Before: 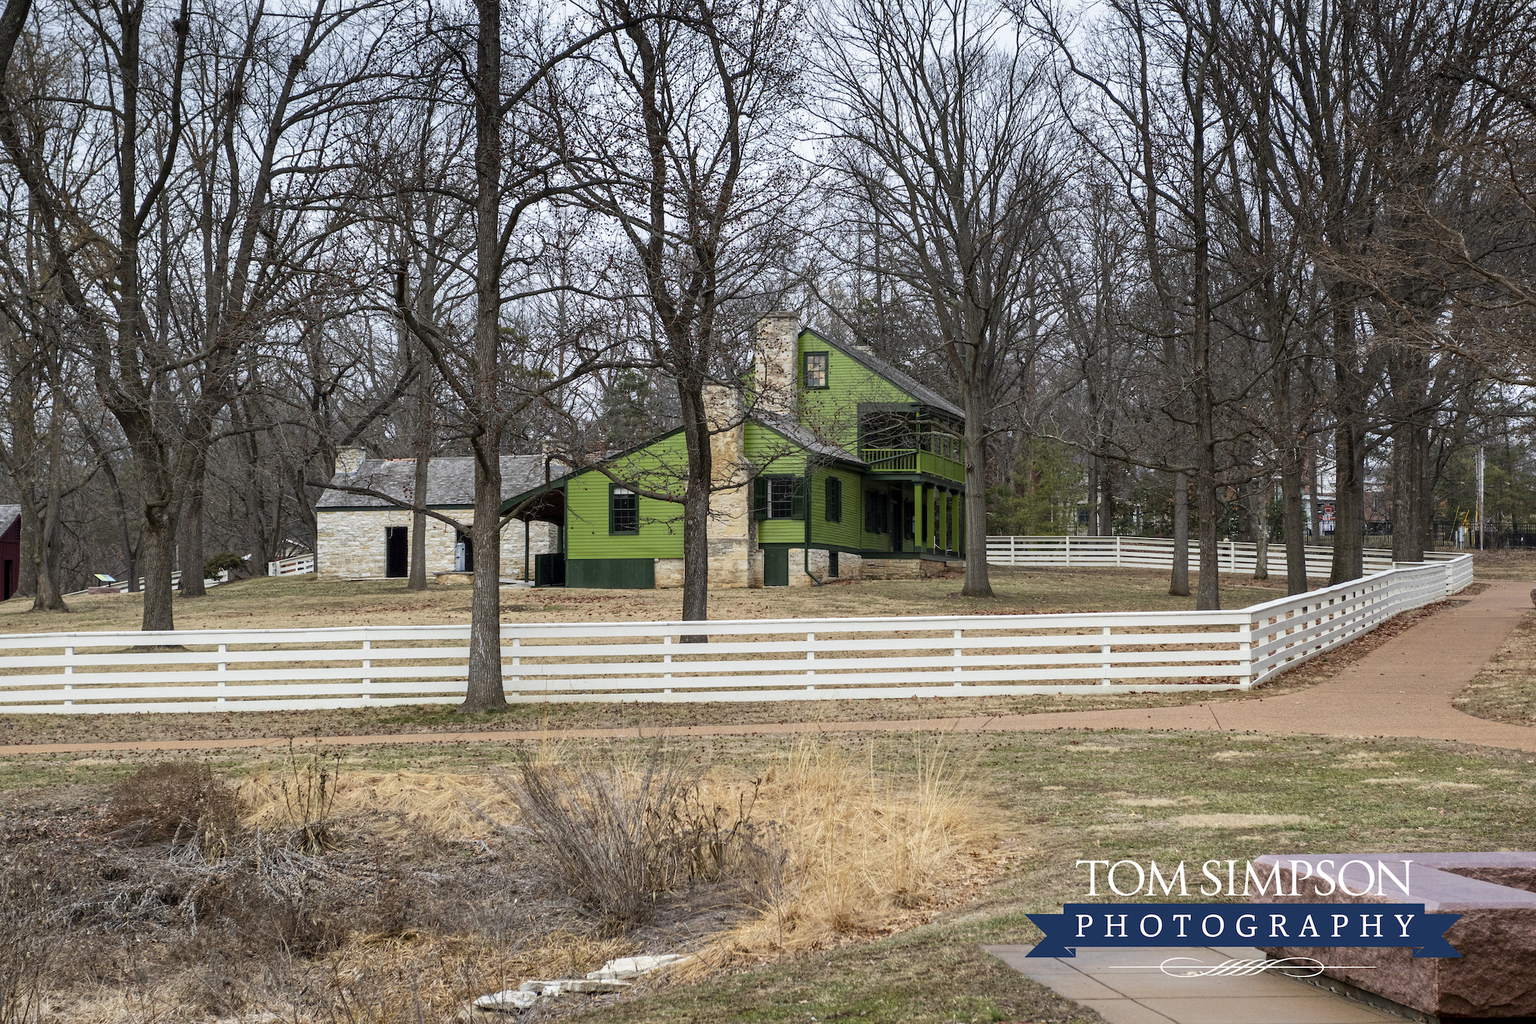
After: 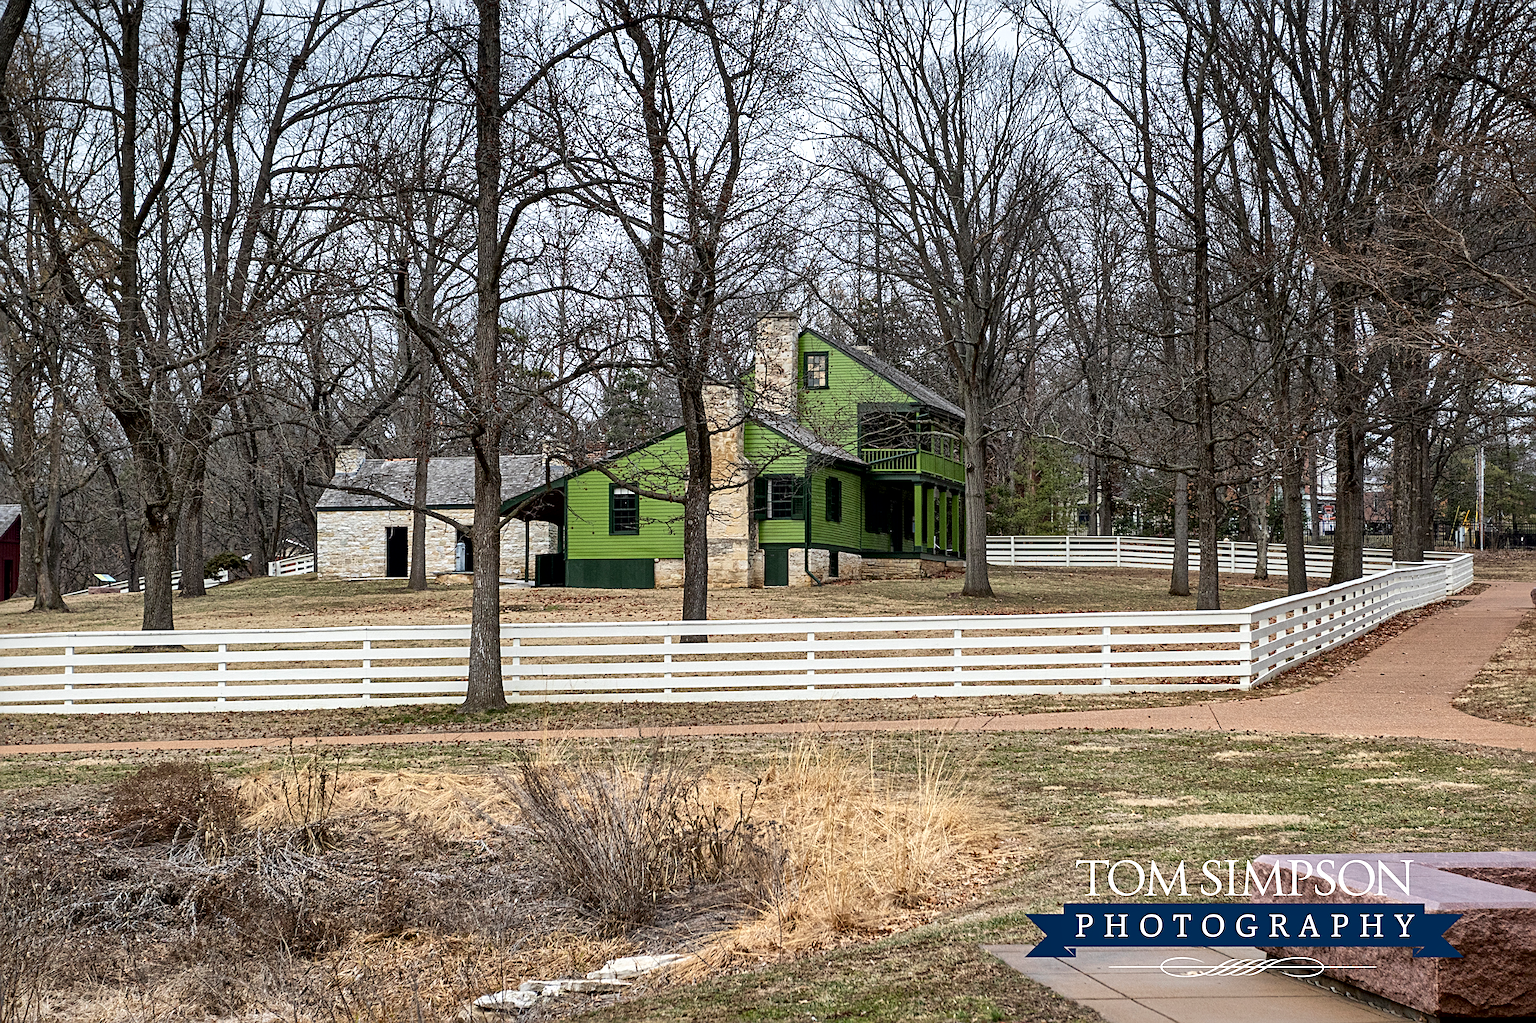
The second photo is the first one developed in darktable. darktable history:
sharpen: on, module defaults
local contrast: mode bilateral grid, contrast 20, coarseness 50, detail 171%, midtone range 0.2
white balance: red 1, blue 1
